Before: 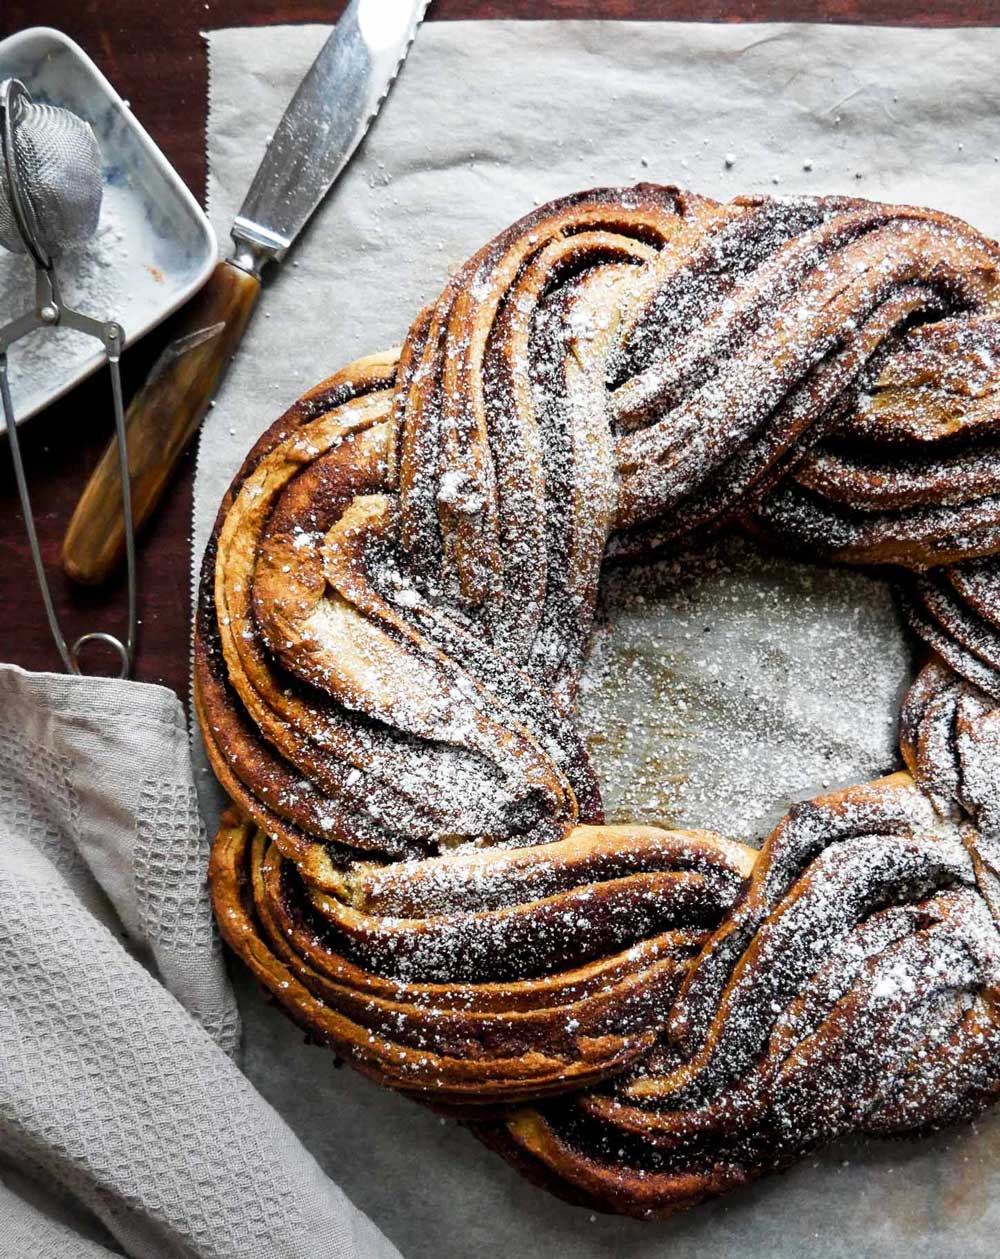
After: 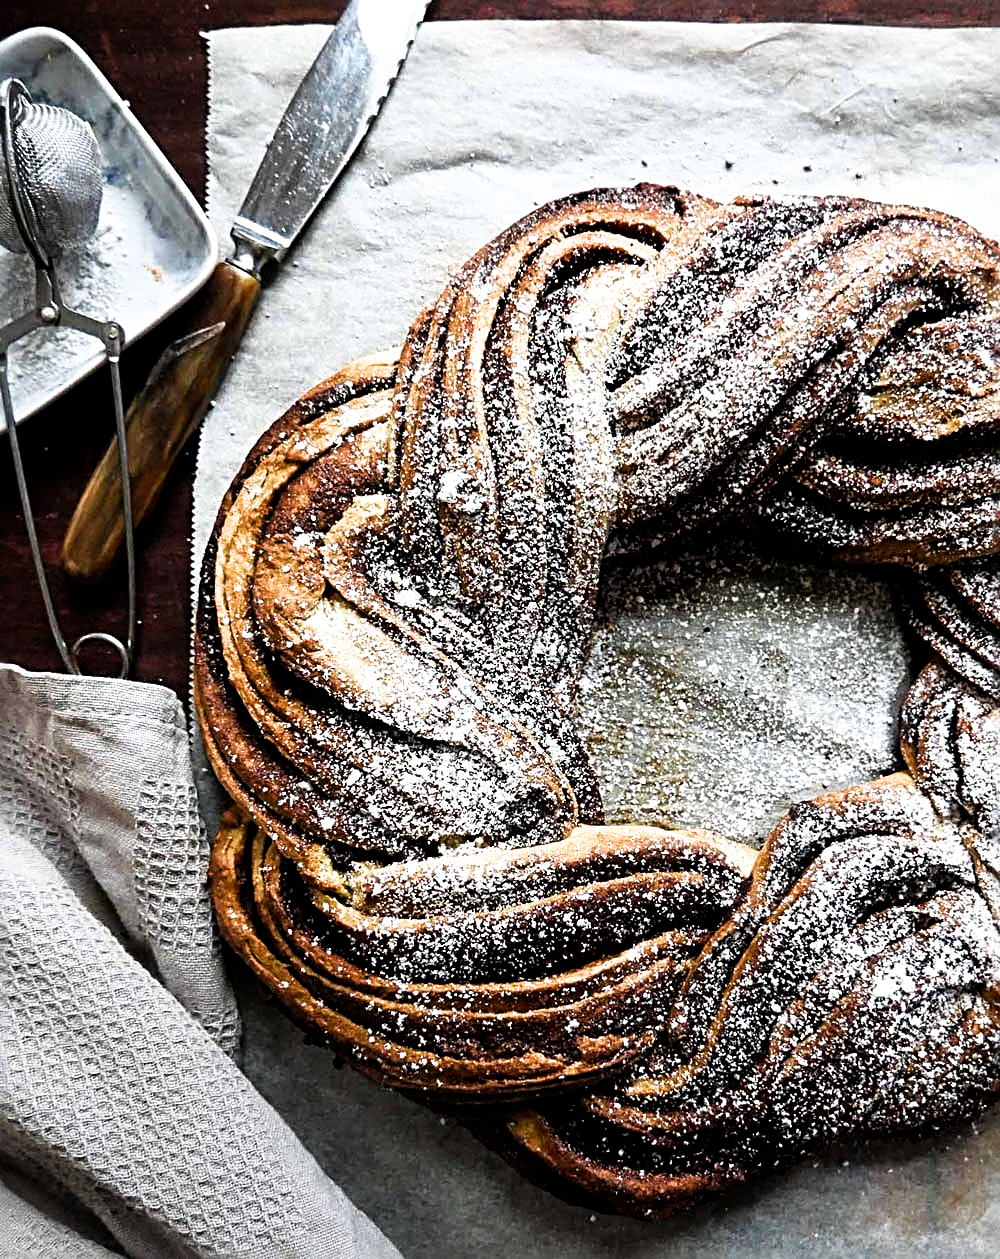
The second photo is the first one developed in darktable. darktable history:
sharpen: radius 3.025, amount 0.757
filmic rgb: black relative exposure -9.08 EV, white relative exposure 2.3 EV, hardness 7.49
